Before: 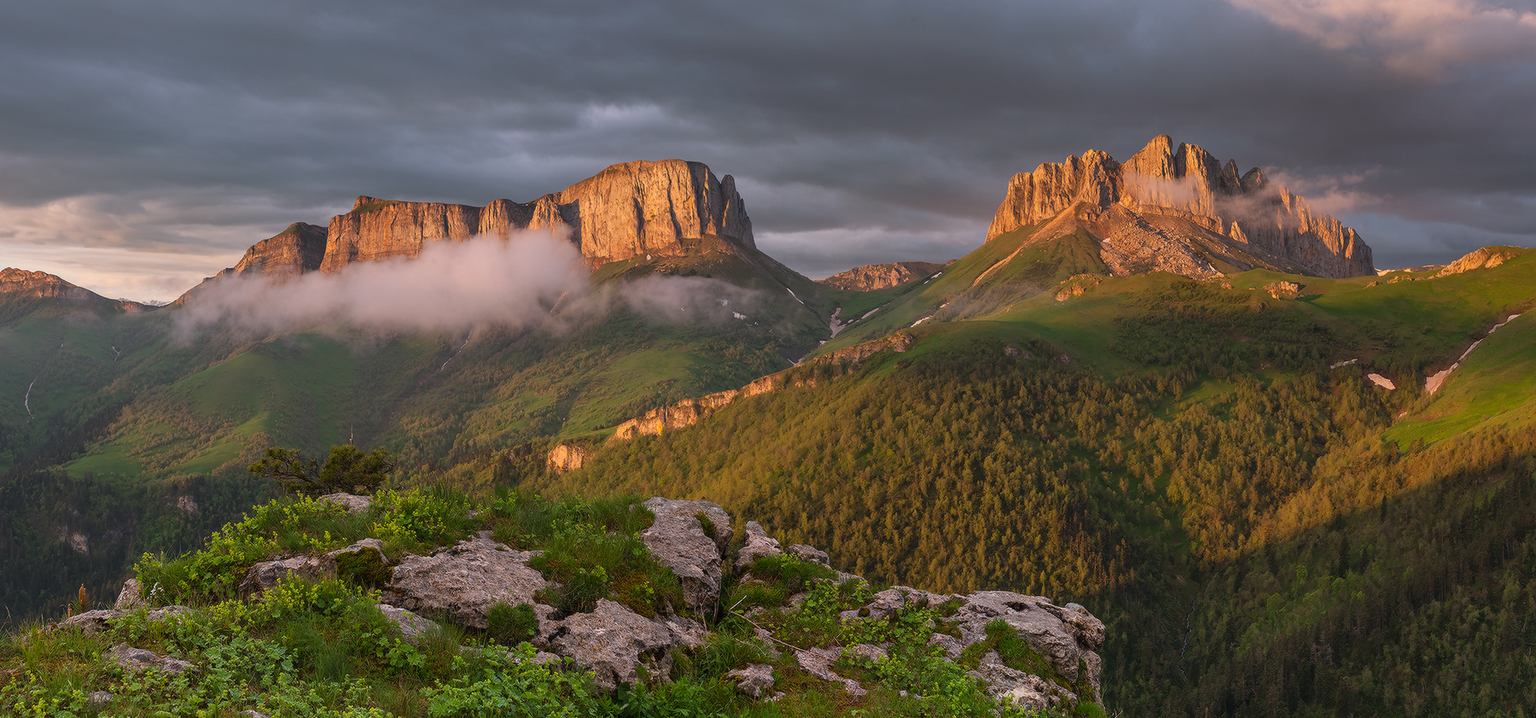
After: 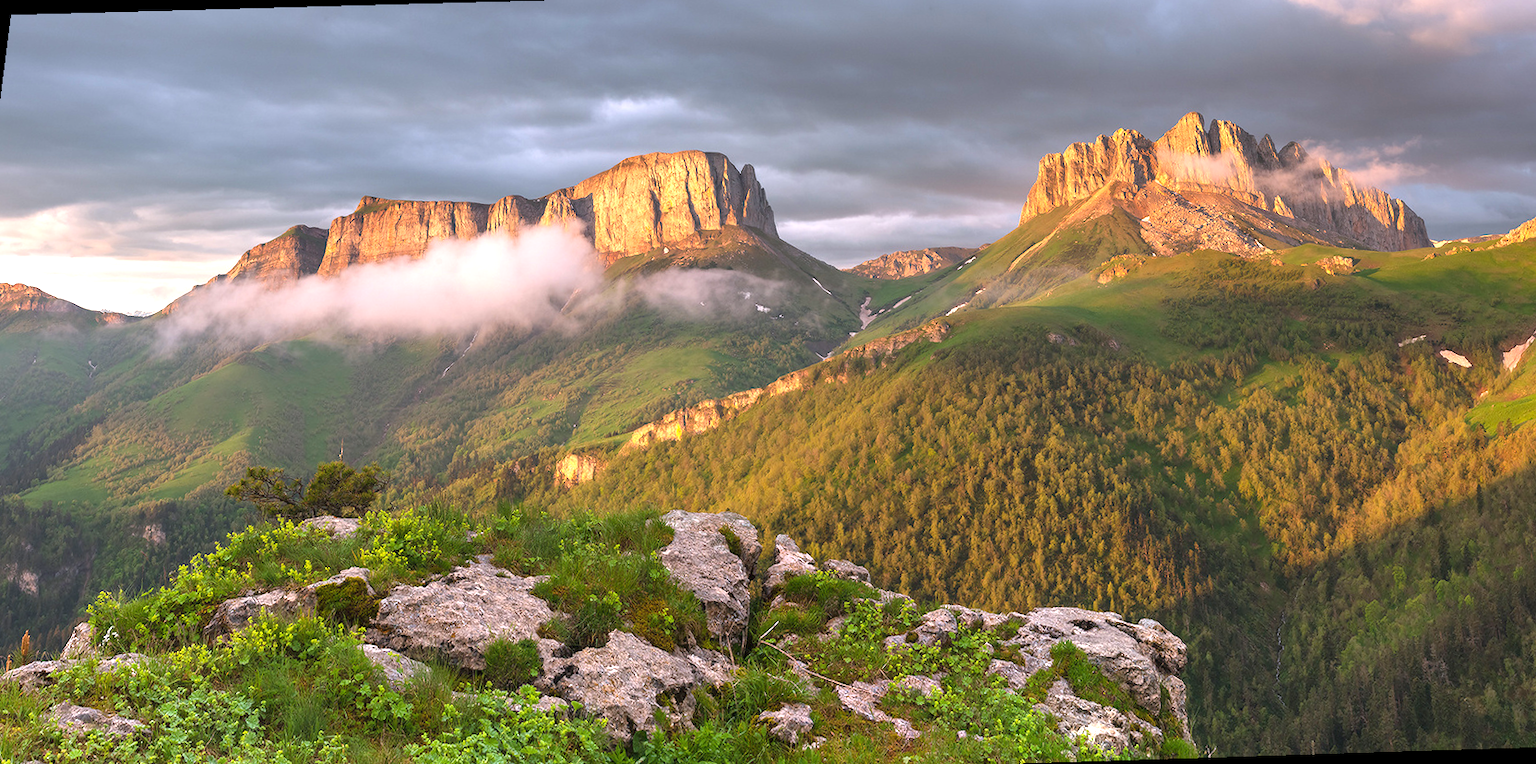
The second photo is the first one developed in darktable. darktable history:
rotate and perspective: rotation -1.68°, lens shift (vertical) -0.146, crop left 0.049, crop right 0.912, crop top 0.032, crop bottom 0.96
exposure: exposure 1.25 EV, compensate exposure bias true, compensate highlight preservation false
white balance: red 0.988, blue 1.017
